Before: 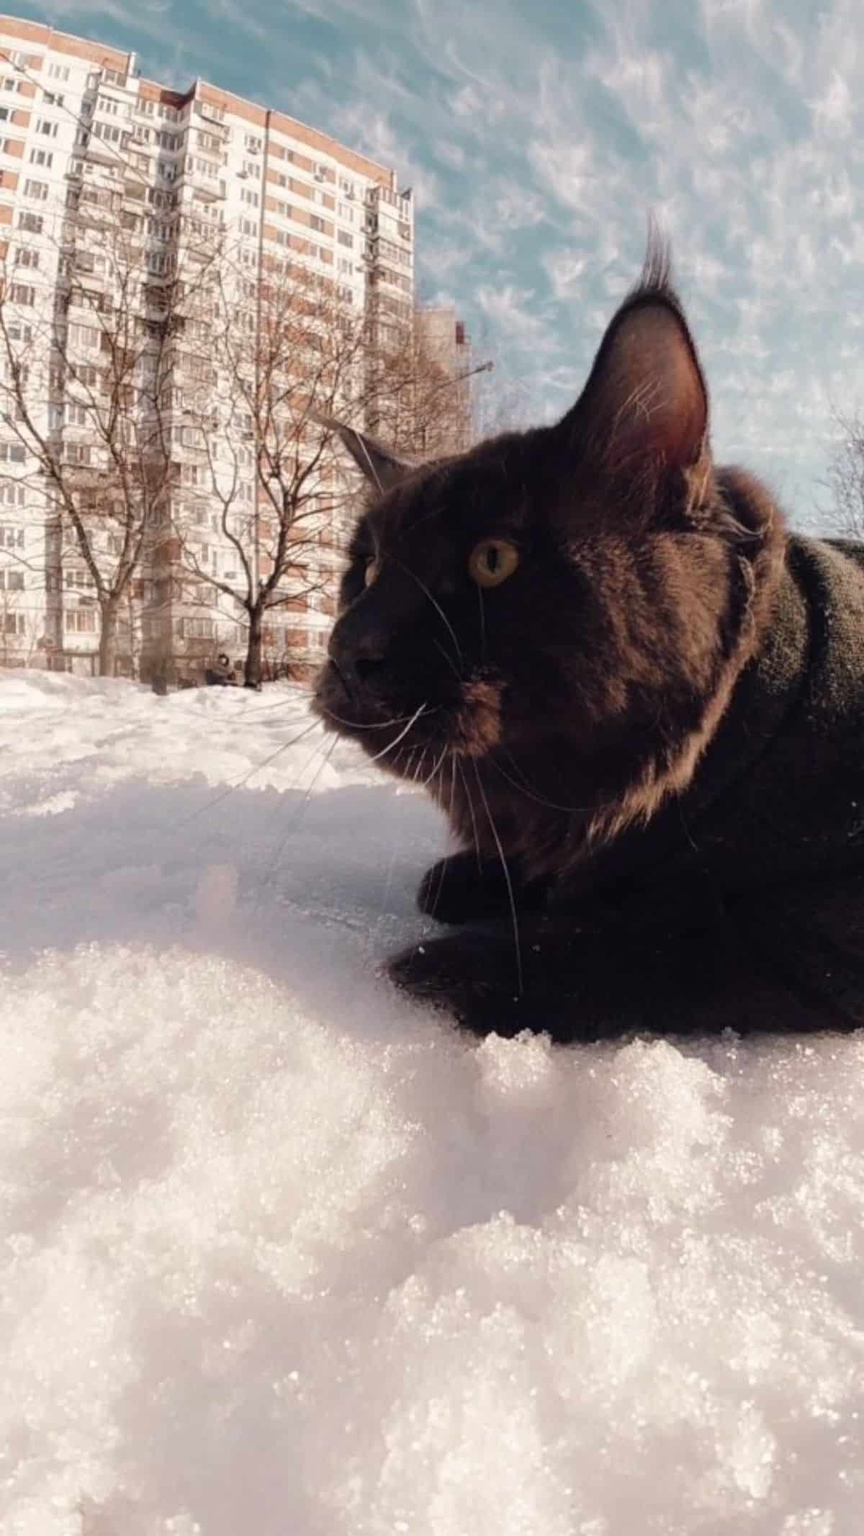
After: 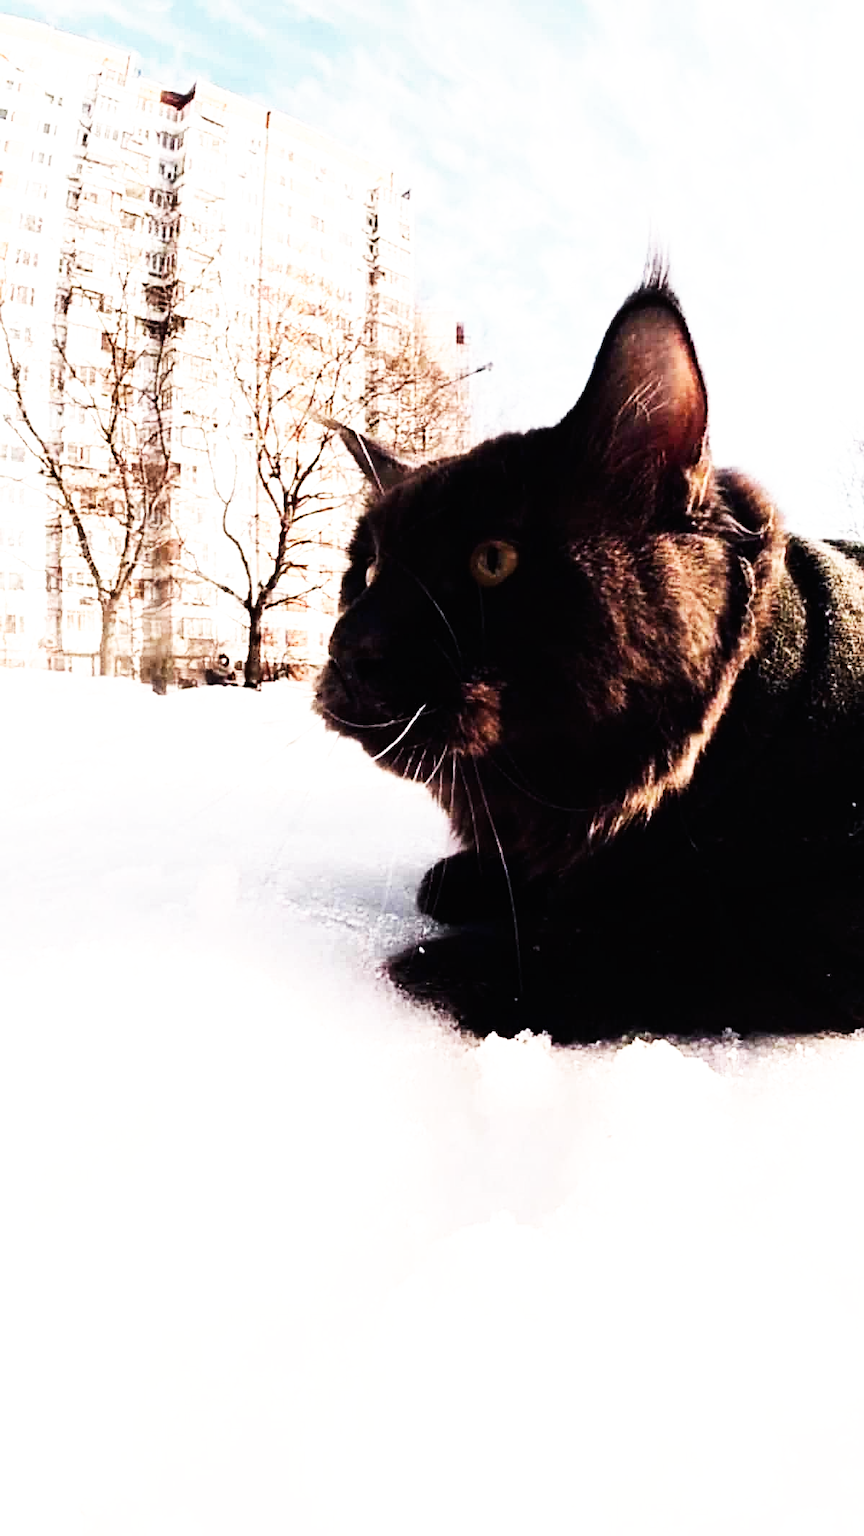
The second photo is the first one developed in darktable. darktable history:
base curve: curves: ch0 [(0, 0) (0.007, 0.004) (0.027, 0.03) (0.046, 0.07) (0.207, 0.54) (0.442, 0.872) (0.673, 0.972) (1, 1)], preserve colors none
tone equalizer: -8 EV -1.07 EV, -7 EV -1.05 EV, -6 EV -0.831 EV, -5 EV -0.57 EV, -3 EV 0.543 EV, -2 EV 0.877 EV, -1 EV 1 EV, +0 EV 1.07 EV, edges refinement/feathering 500, mask exposure compensation -1.57 EV, preserve details no
sharpen: on, module defaults
